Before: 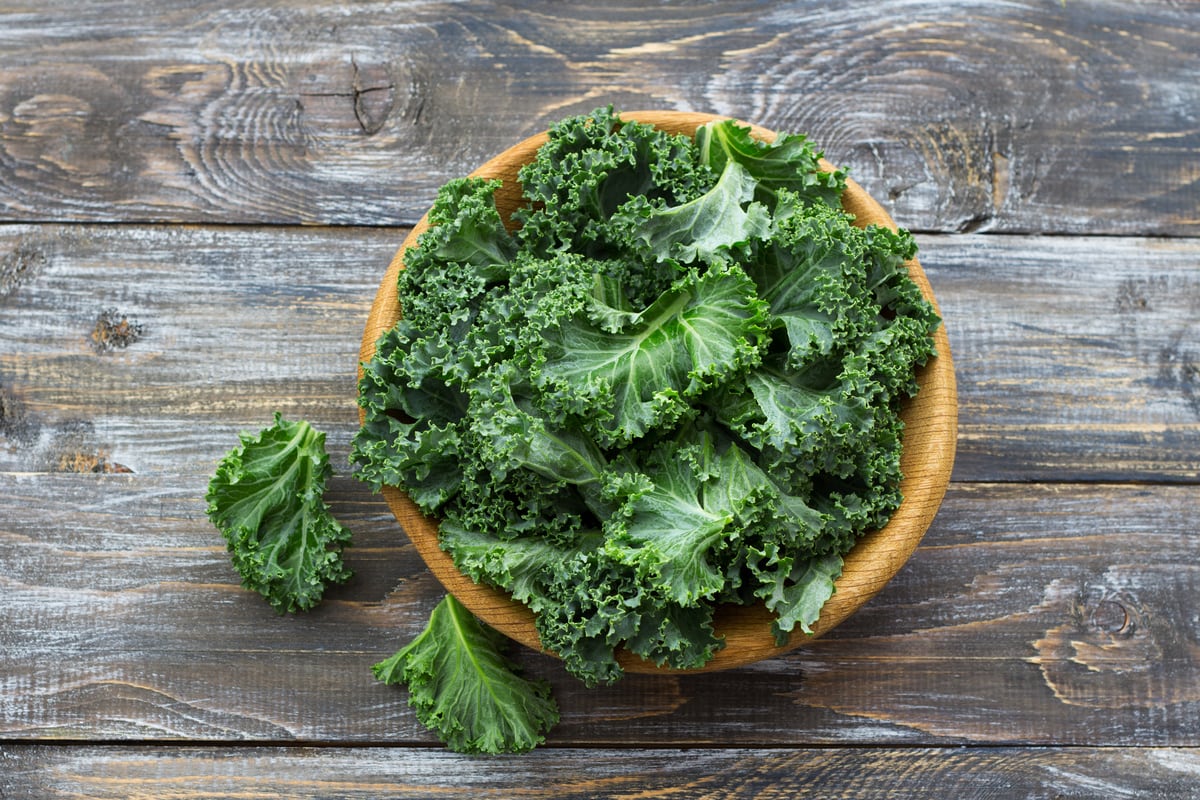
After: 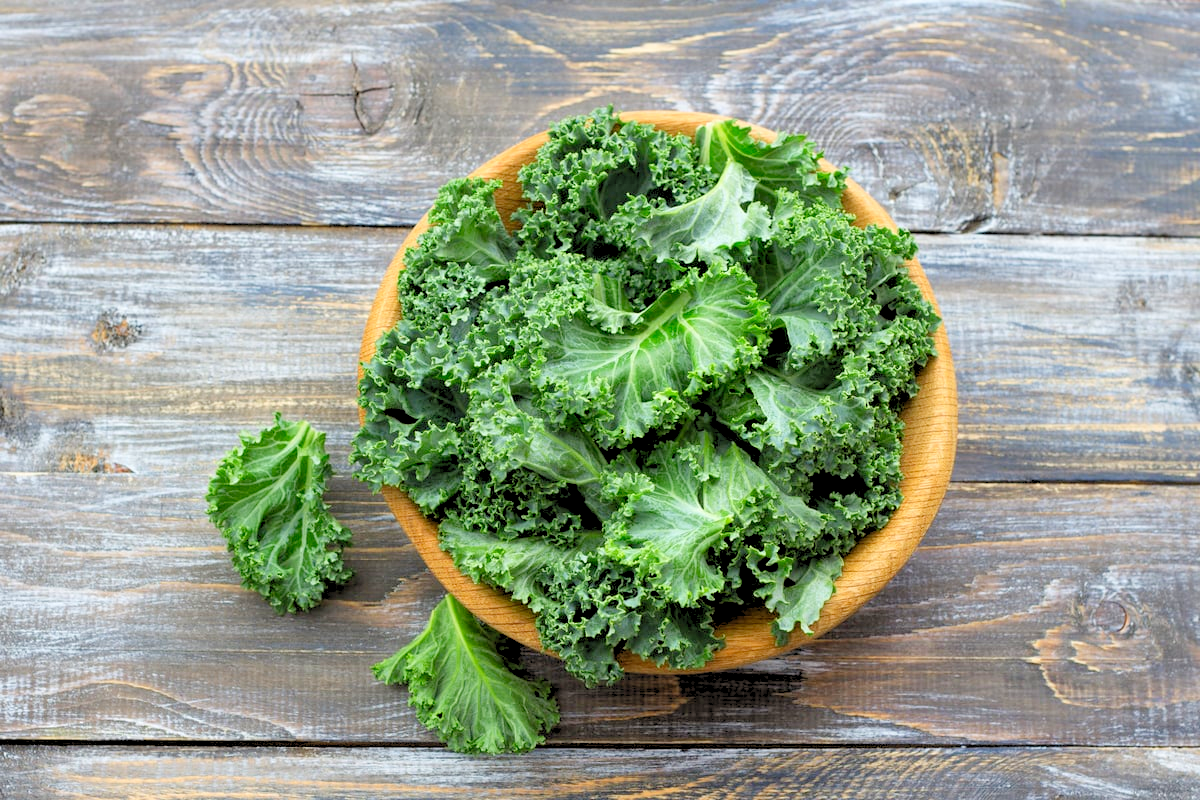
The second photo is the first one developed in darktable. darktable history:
levels: levels [0.072, 0.414, 0.976]
tone equalizer: mask exposure compensation -0.486 EV
